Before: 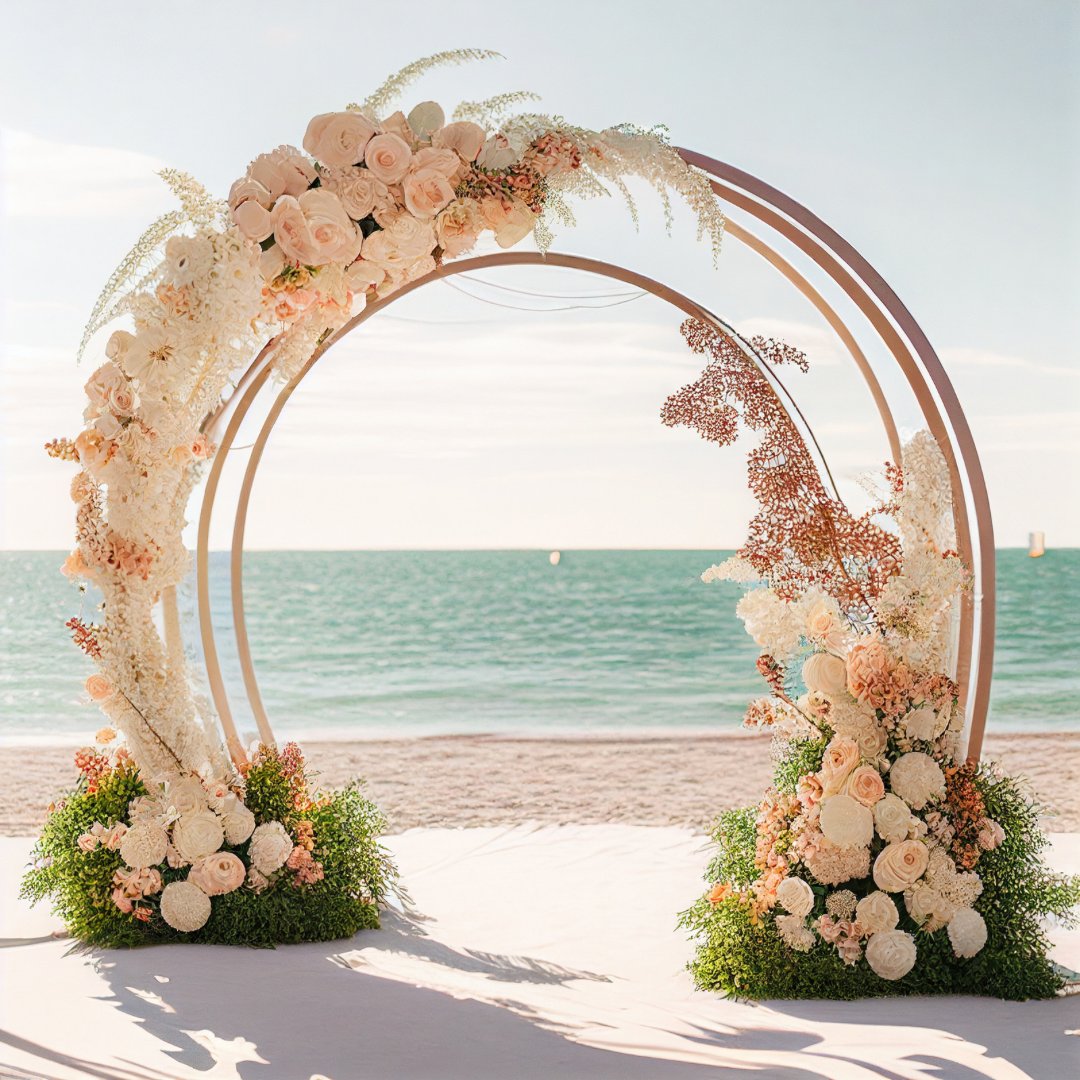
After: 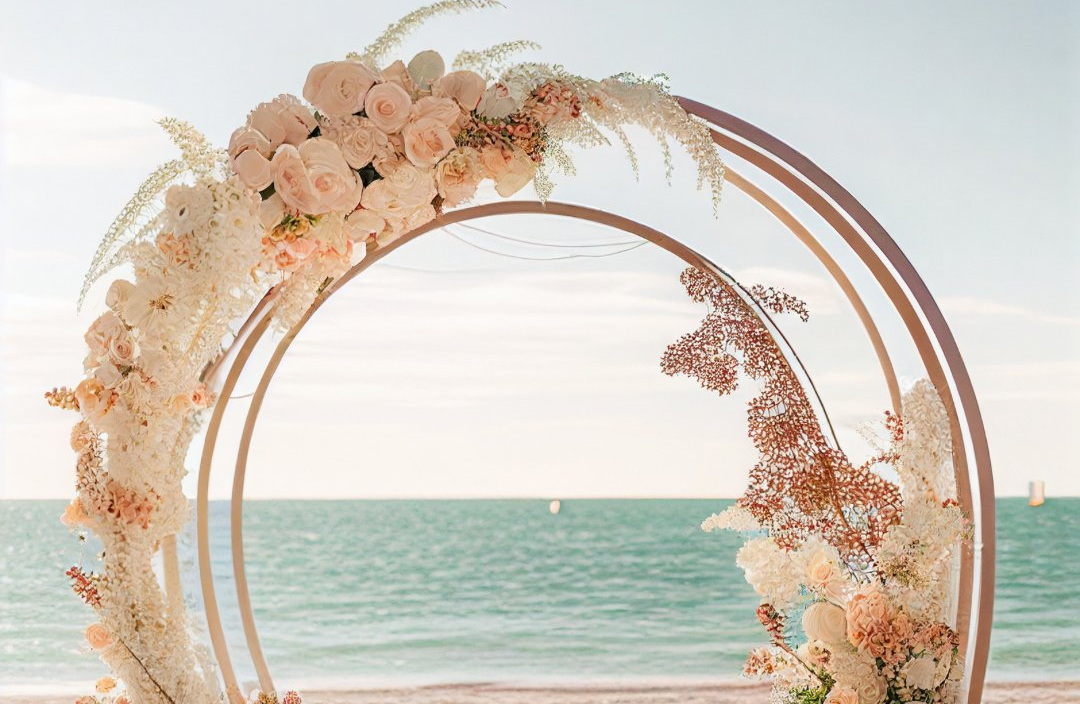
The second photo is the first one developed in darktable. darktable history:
exposure: compensate exposure bias true, compensate highlight preservation false
crop and rotate: top 4.8%, bottom 29.989%
